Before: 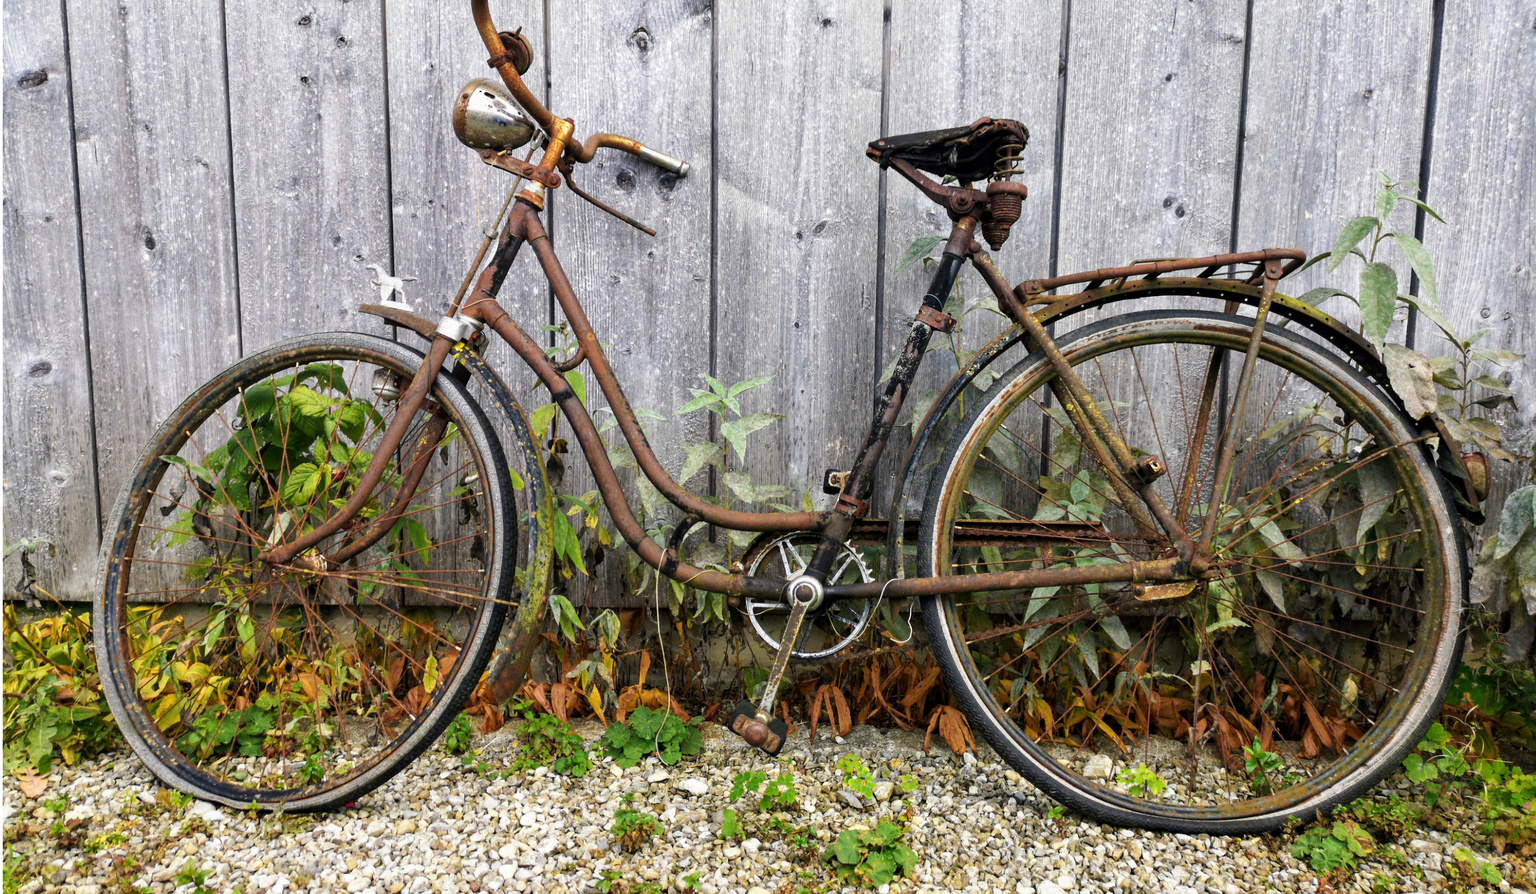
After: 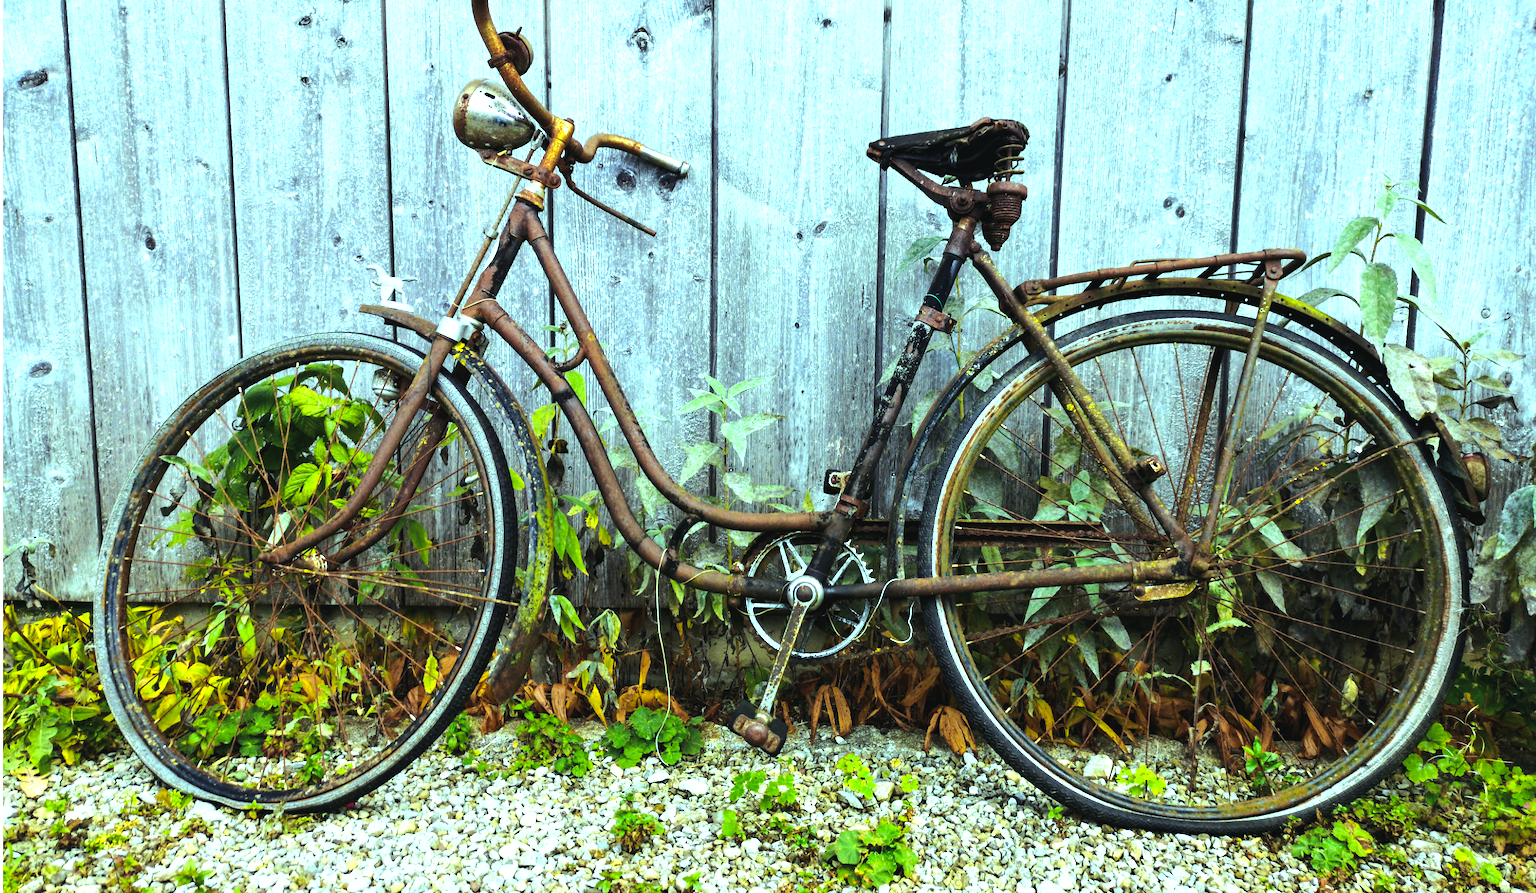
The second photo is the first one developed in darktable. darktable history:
color balance: mode lift, gamma, gain (sRGB), lift [0.997, 0.979, 1.021, 1.011], gamma [1, 1.084, 0.916, 0.998], gain [1, 0.87, 1.13, 1.101], contrast 4.55%, contrast fulcrum 38.24%, output saturation 104.09%
tone equalizer: on, module defaults
color balance rgb: global offset › luminance 0.71%, perceptual saturation grading › global saturation -11.5%, perceptual brilliance grading › highlights 17.77%, perceptual brilliance grading › mid-tones 31.71%, perceptual brilliance grading › shadows -31.01%, global vibrance 50%
